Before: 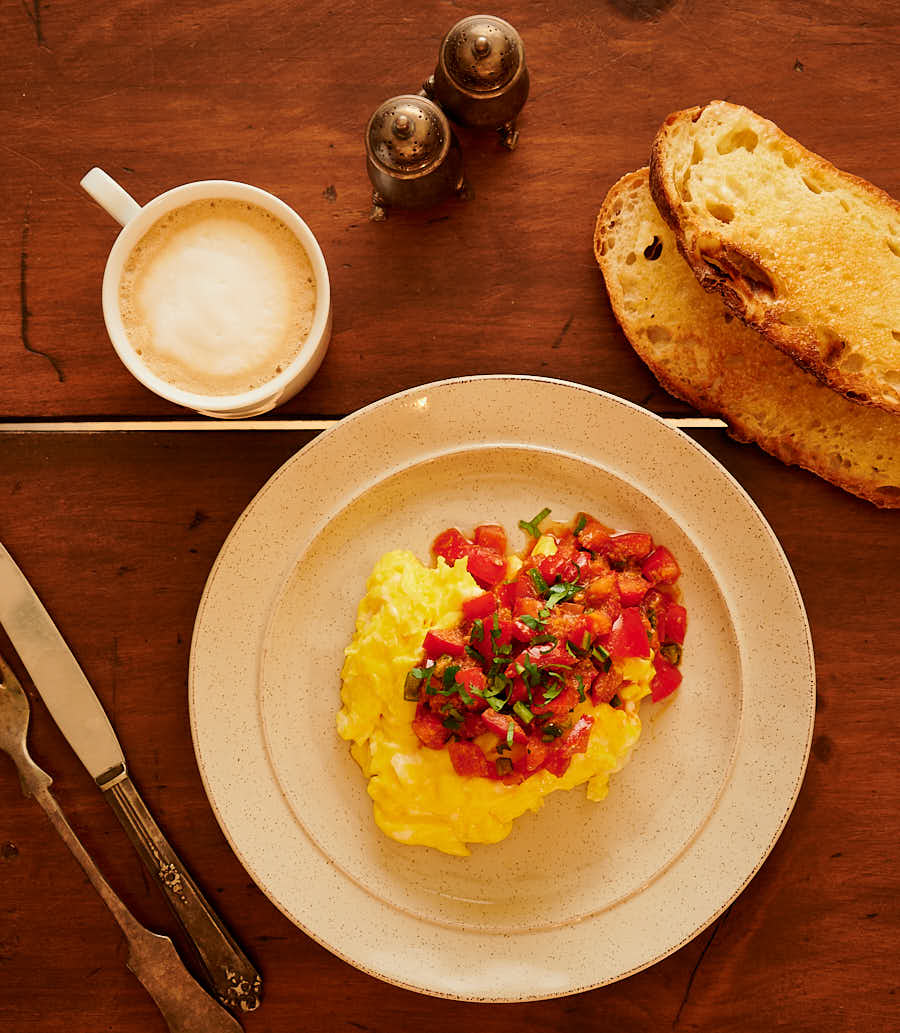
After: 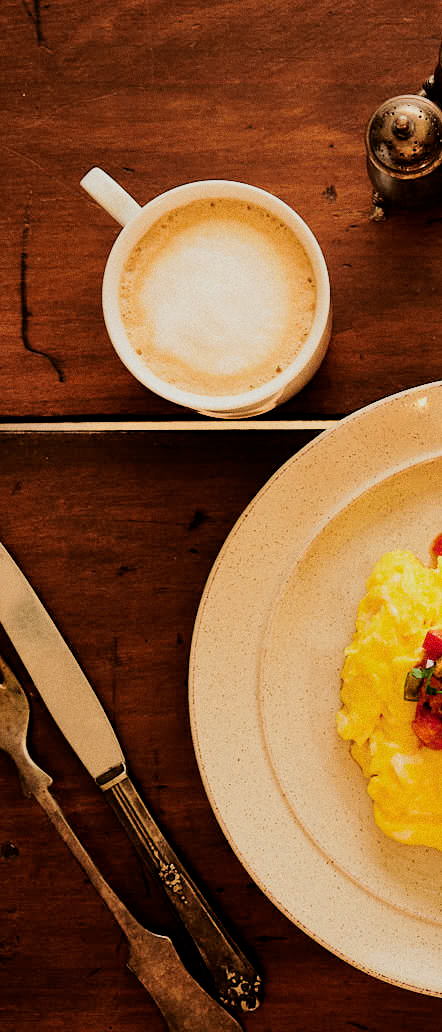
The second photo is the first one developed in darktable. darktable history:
grain: coarseness 0.47 ISO
crop and rotate: left 0%, top 0%, right 50.845%
filmic rgb: black relative exposure -5 EV, hardness 2.88, contrast 1.3, highlights saturation mix -30%
